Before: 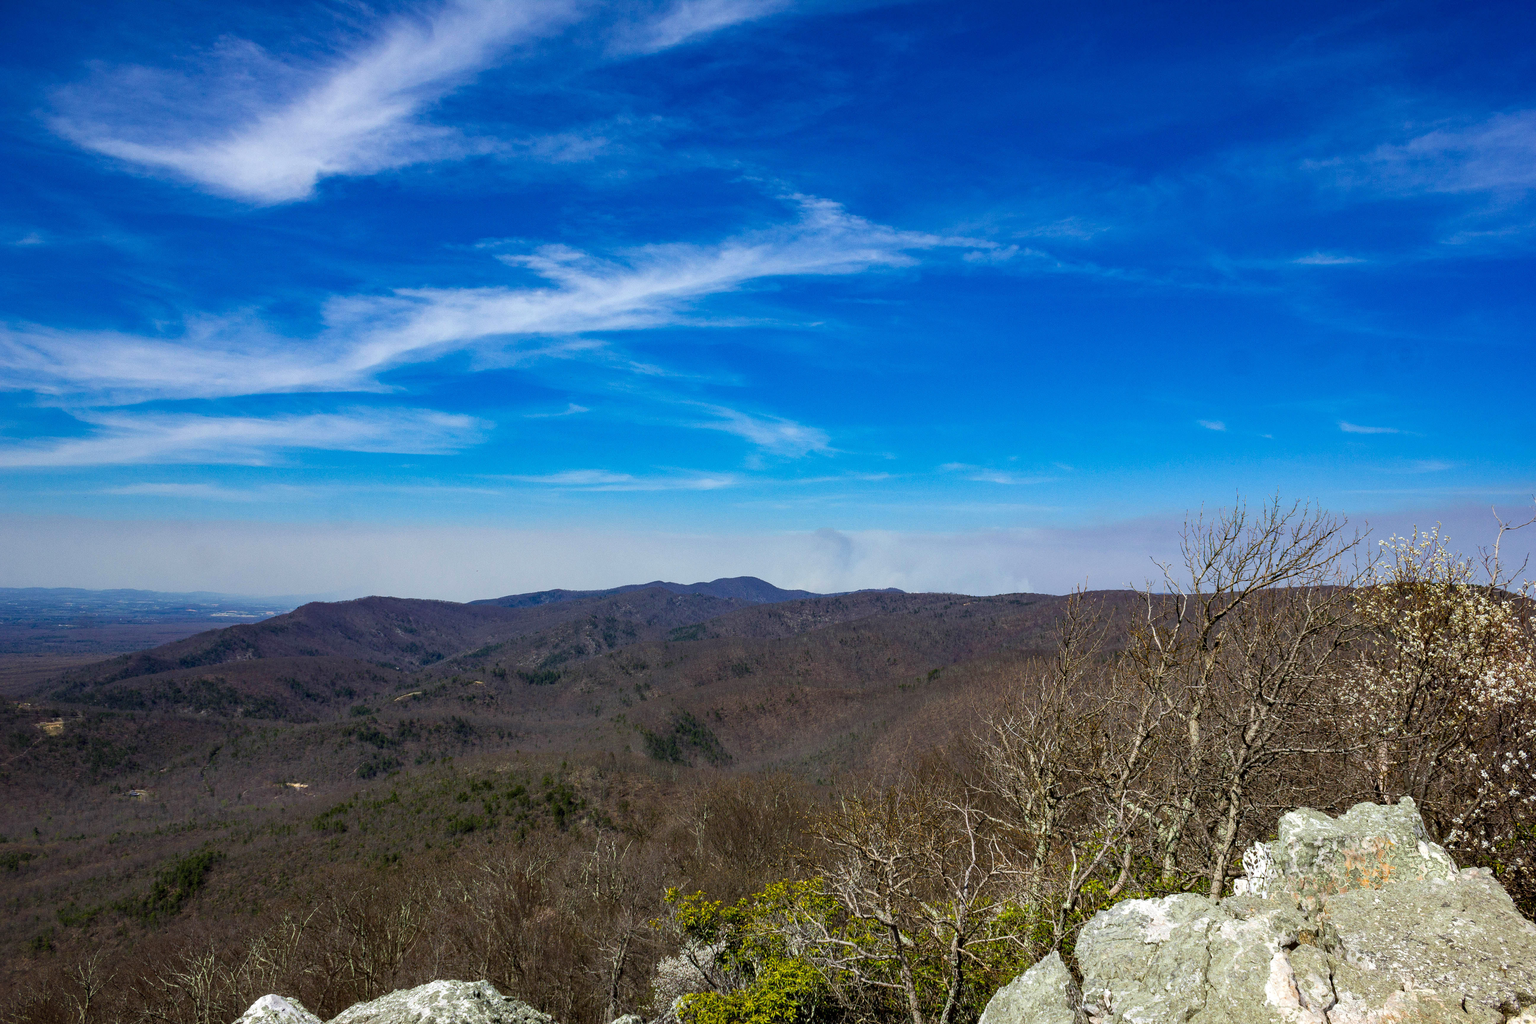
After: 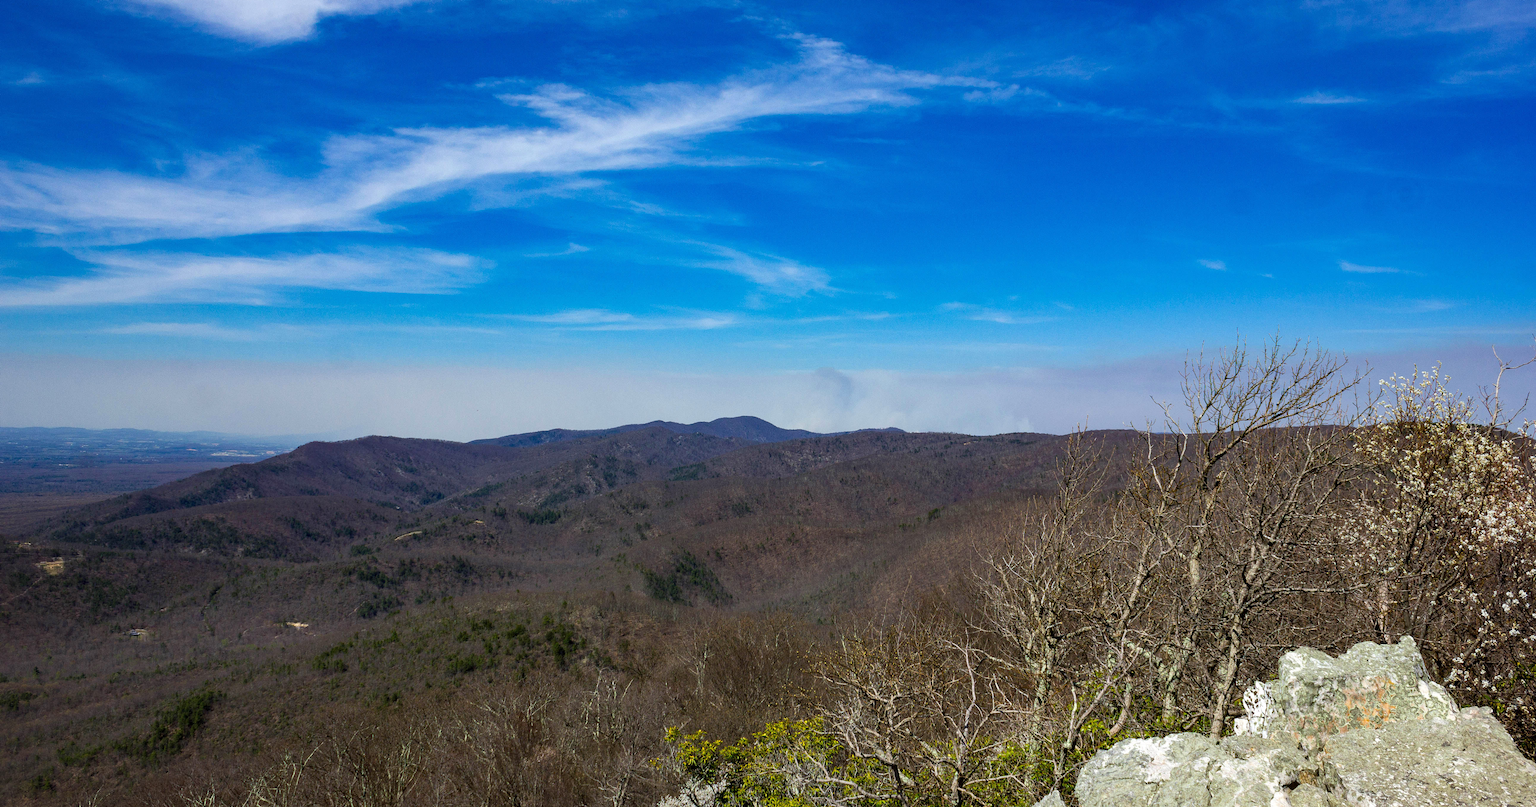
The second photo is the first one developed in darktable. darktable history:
crop and rotate: top 15.716%, bottom 5.432%
